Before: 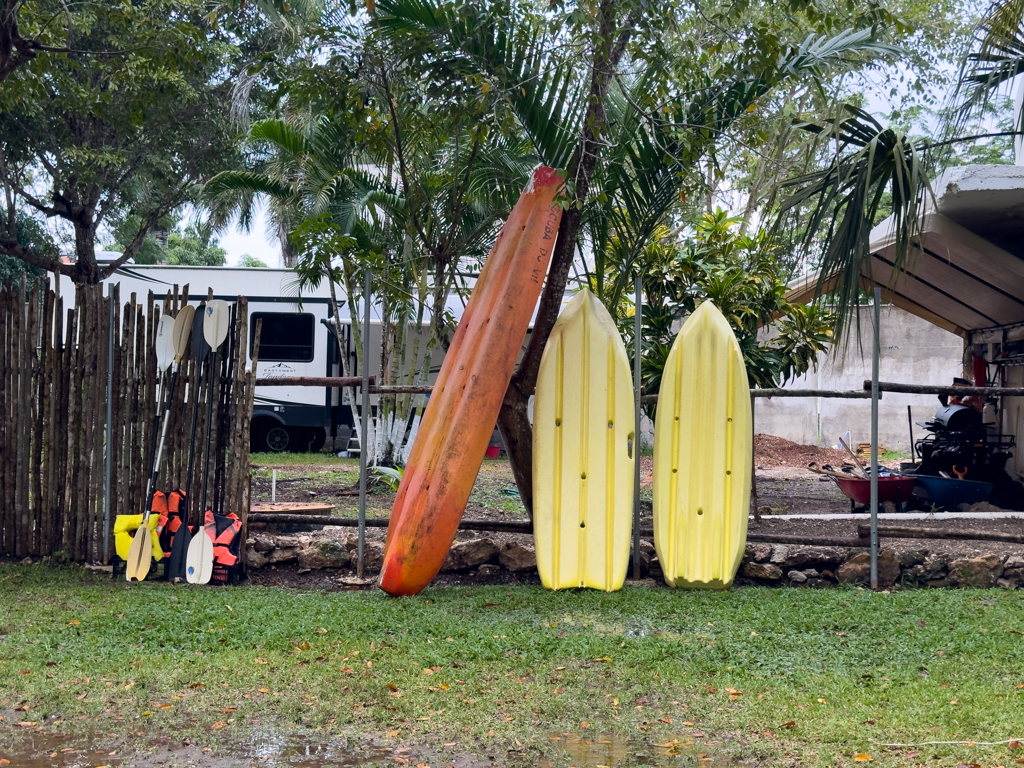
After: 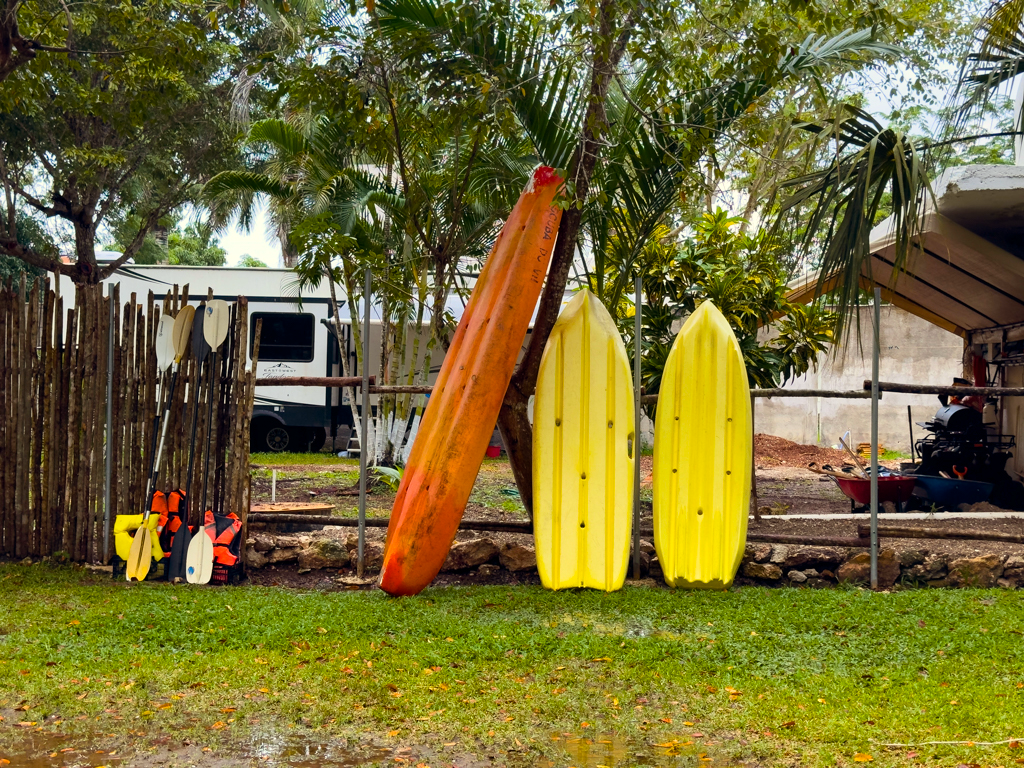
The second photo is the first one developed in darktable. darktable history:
color balance rgb: power › chroma 2.51%, power › hue 70.06°, highlights gain › luminance 6.097%, highlights gain › chroma 2.543%, highlights gain › hue 88.05°, linear chroma grading › global chroma 14.695%, perceptual saturation grading › global saturation 25.493%
